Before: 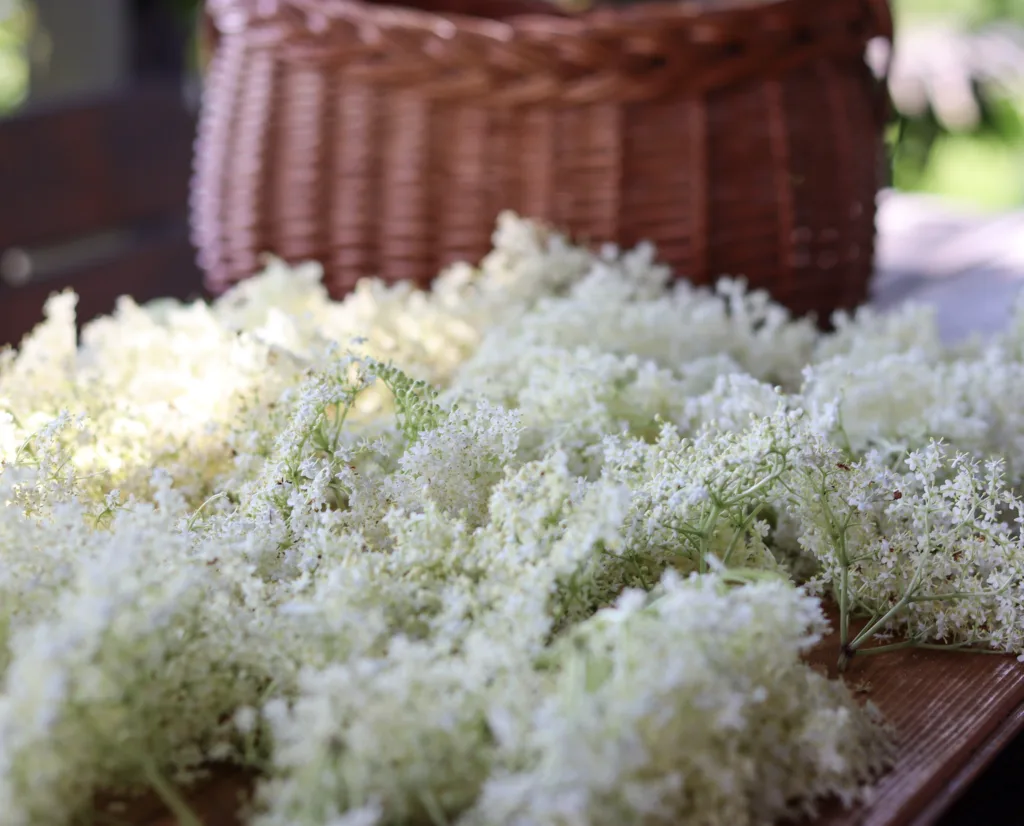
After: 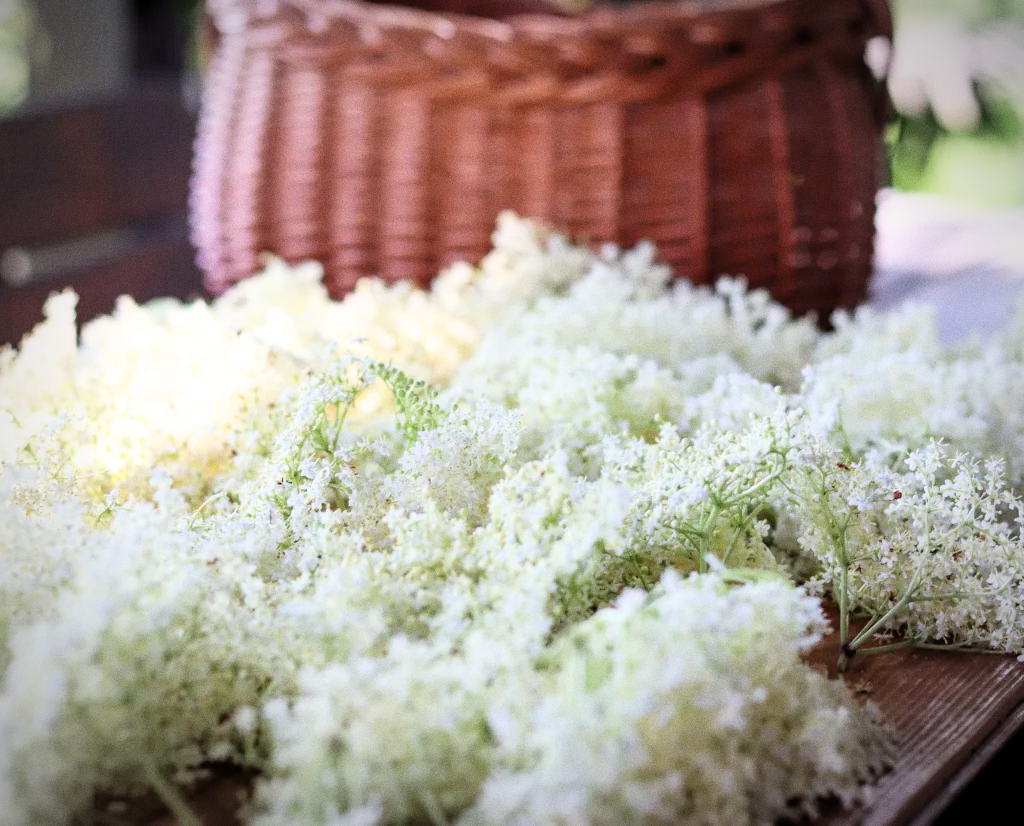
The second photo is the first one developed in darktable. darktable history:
exposure: exposure 0.95 EV, compensate highlight preservation false
filmic rgb: black relative exposure -5.83 EV, white relative exposure 3.4 EV, hardness 3.68
vignetting: automatic ratio true
grain: on, module defaults
